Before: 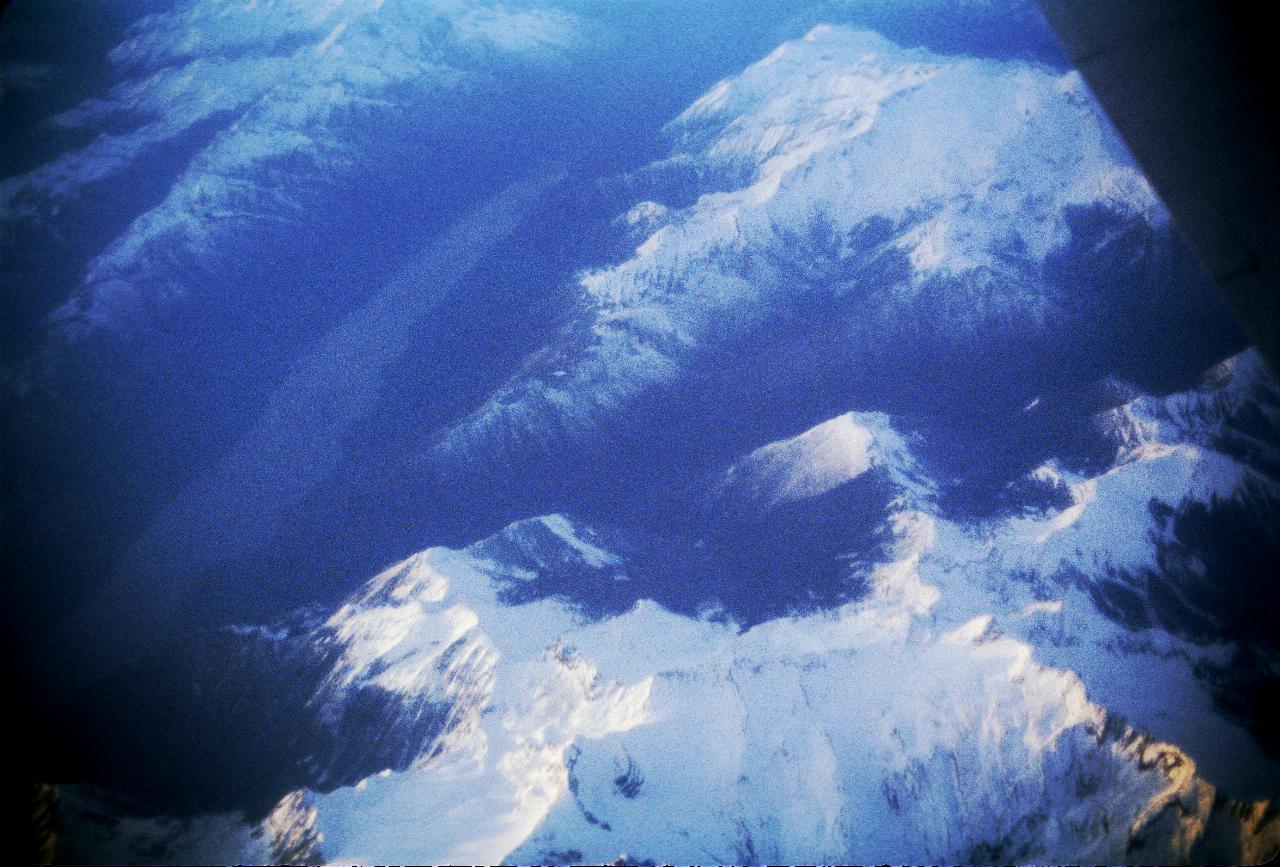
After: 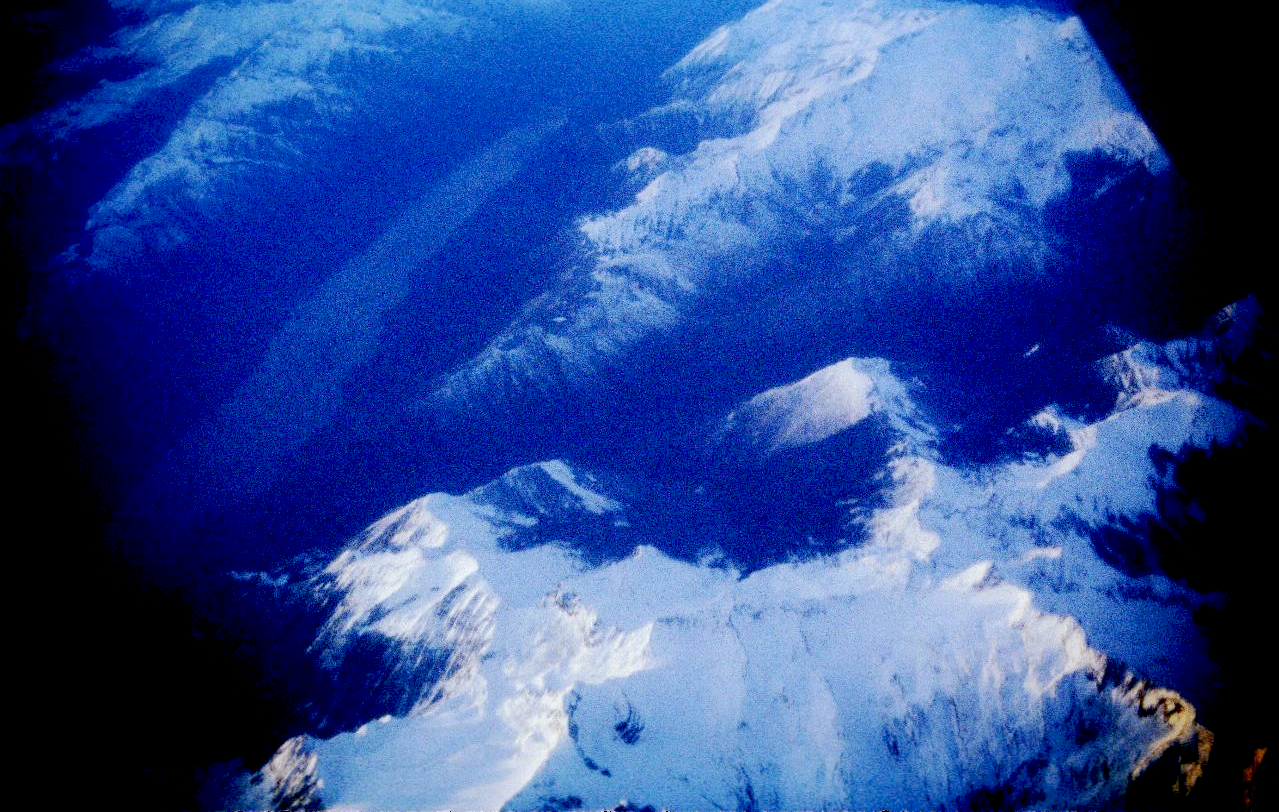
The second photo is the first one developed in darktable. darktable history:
exposure: black level correction 0.056, exposure -0.039 EV, compensate highlight preservation false
white balance: red 0.967, blue 1.049
crop and rotate: top 6.25%
